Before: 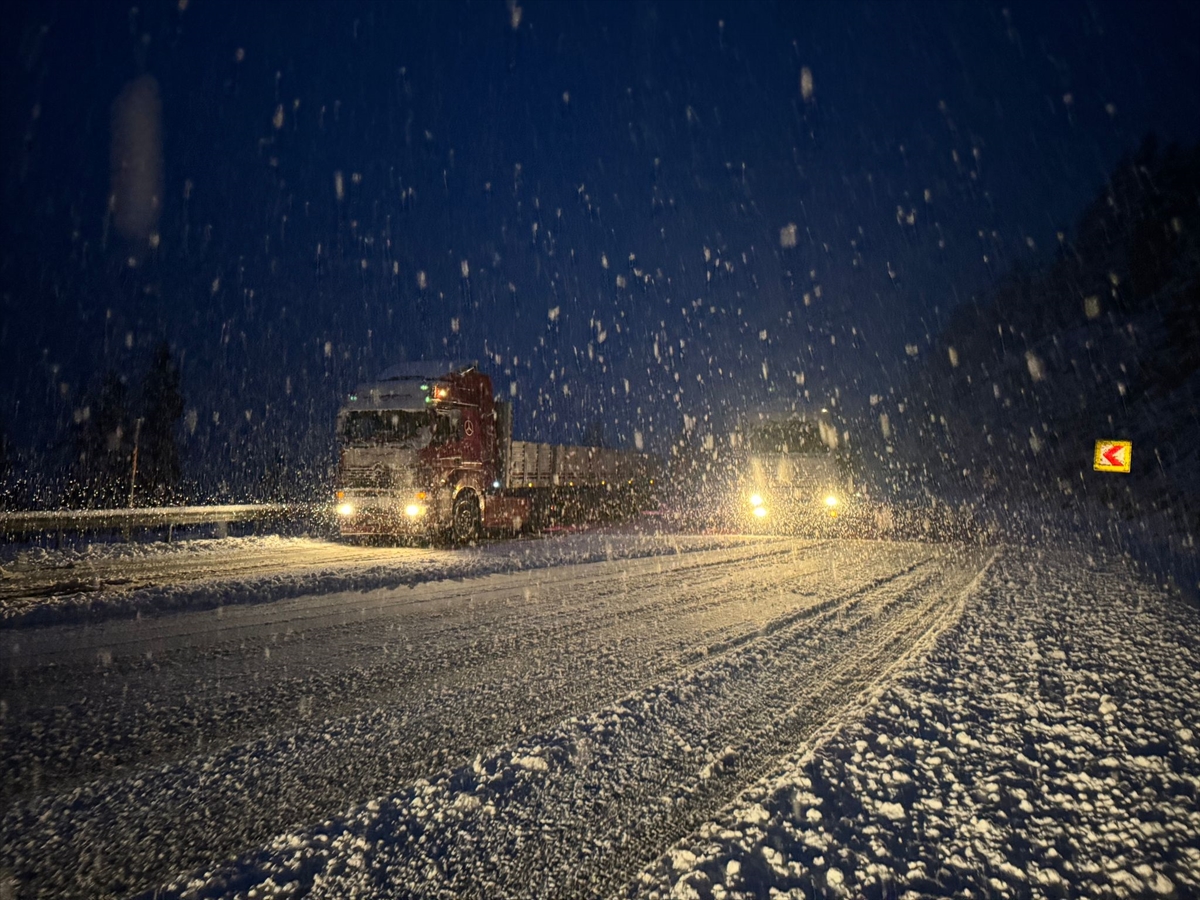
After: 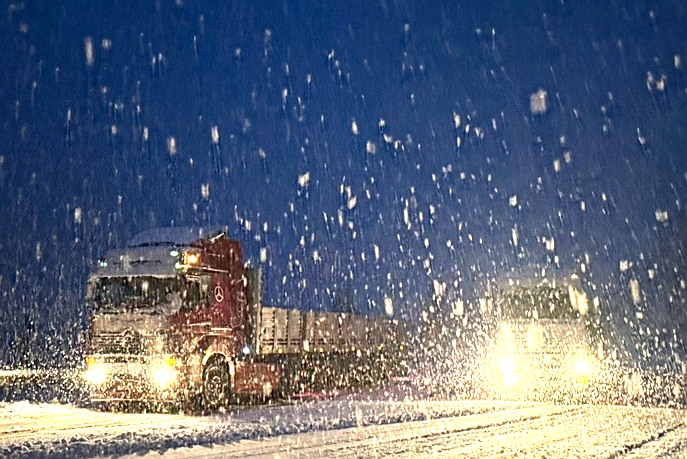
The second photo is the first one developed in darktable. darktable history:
sharpen: on, module defaults
crop: left 20.862%, top 14.998%, right 21.842%, bottom 33.939%
exposure: black level correction 0, exposure 1.472 EV, compensate exposure bias true, compensate highlight preservation false
haze removal: compatibility mode true, adaptive false
